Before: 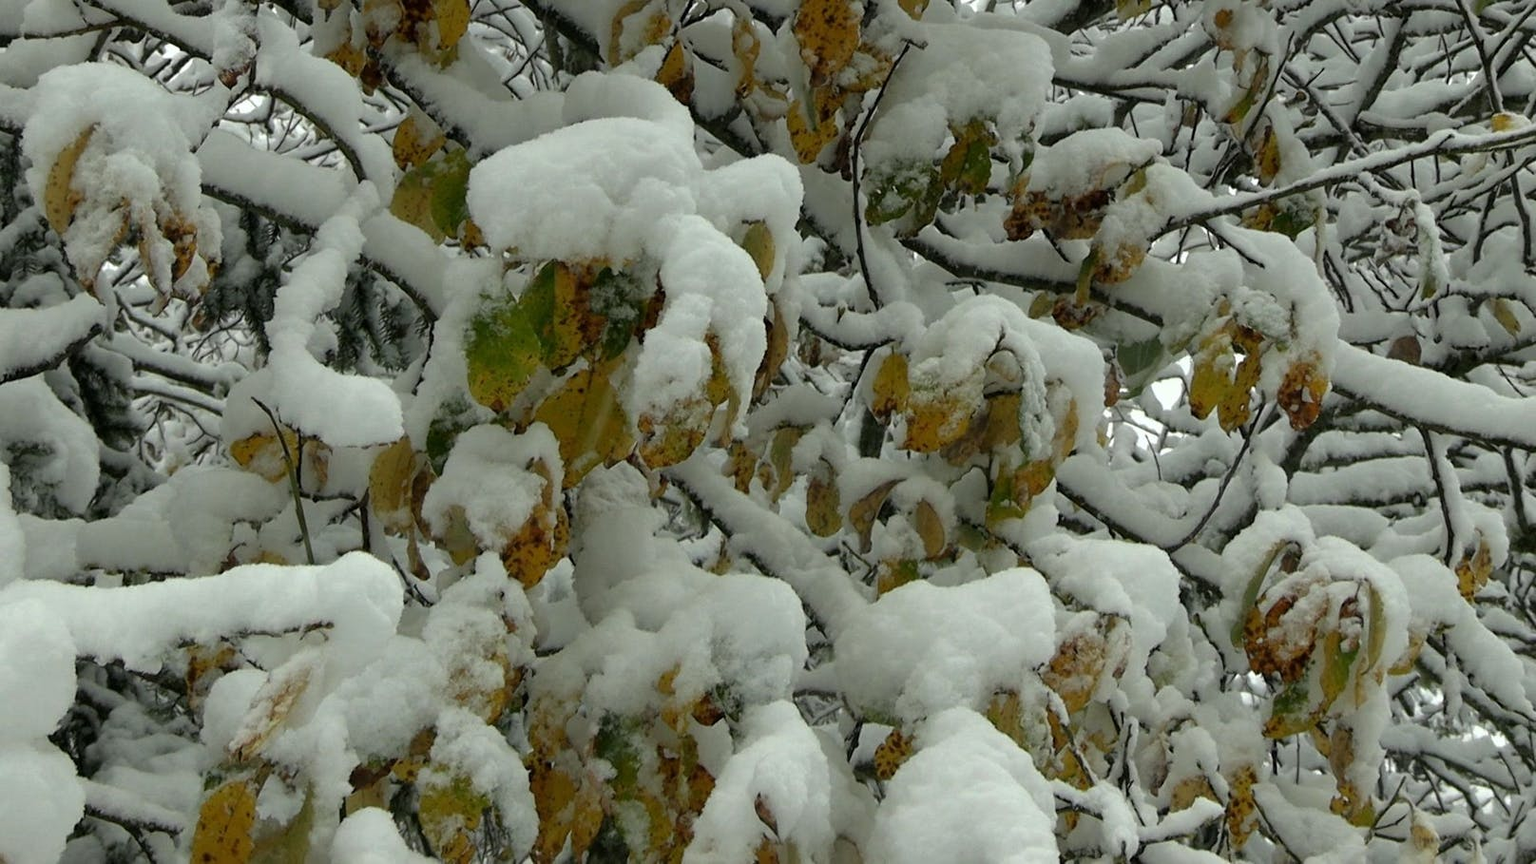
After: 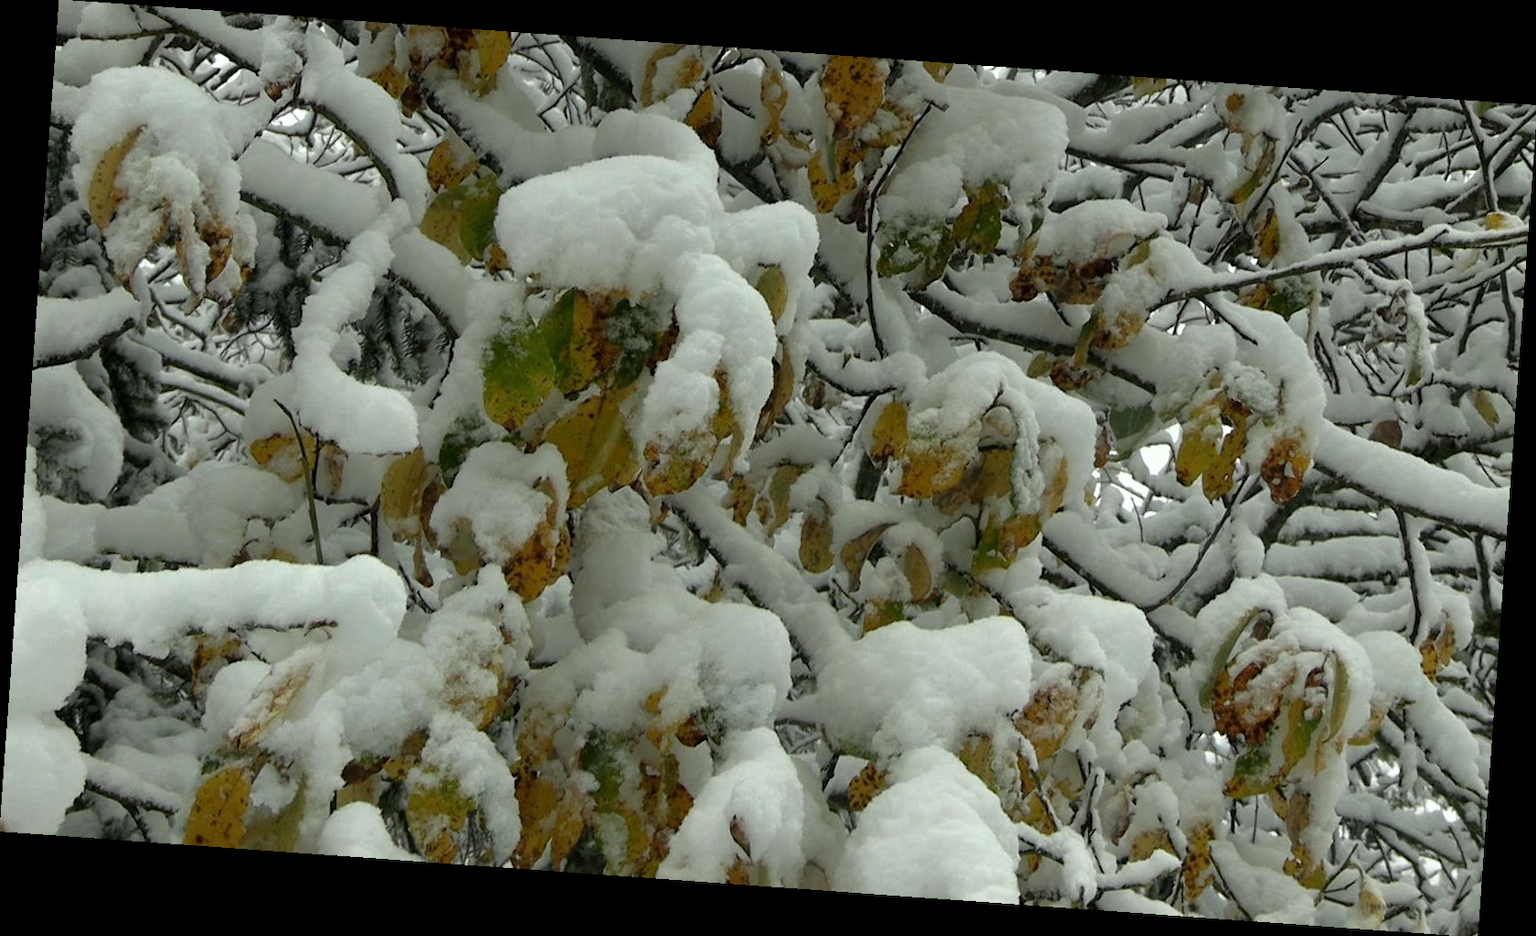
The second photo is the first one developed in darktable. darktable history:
shadows and highlights: shadows 0, highlights 40
rotate and perspective: rotation 4.1°, automatic cropping off
